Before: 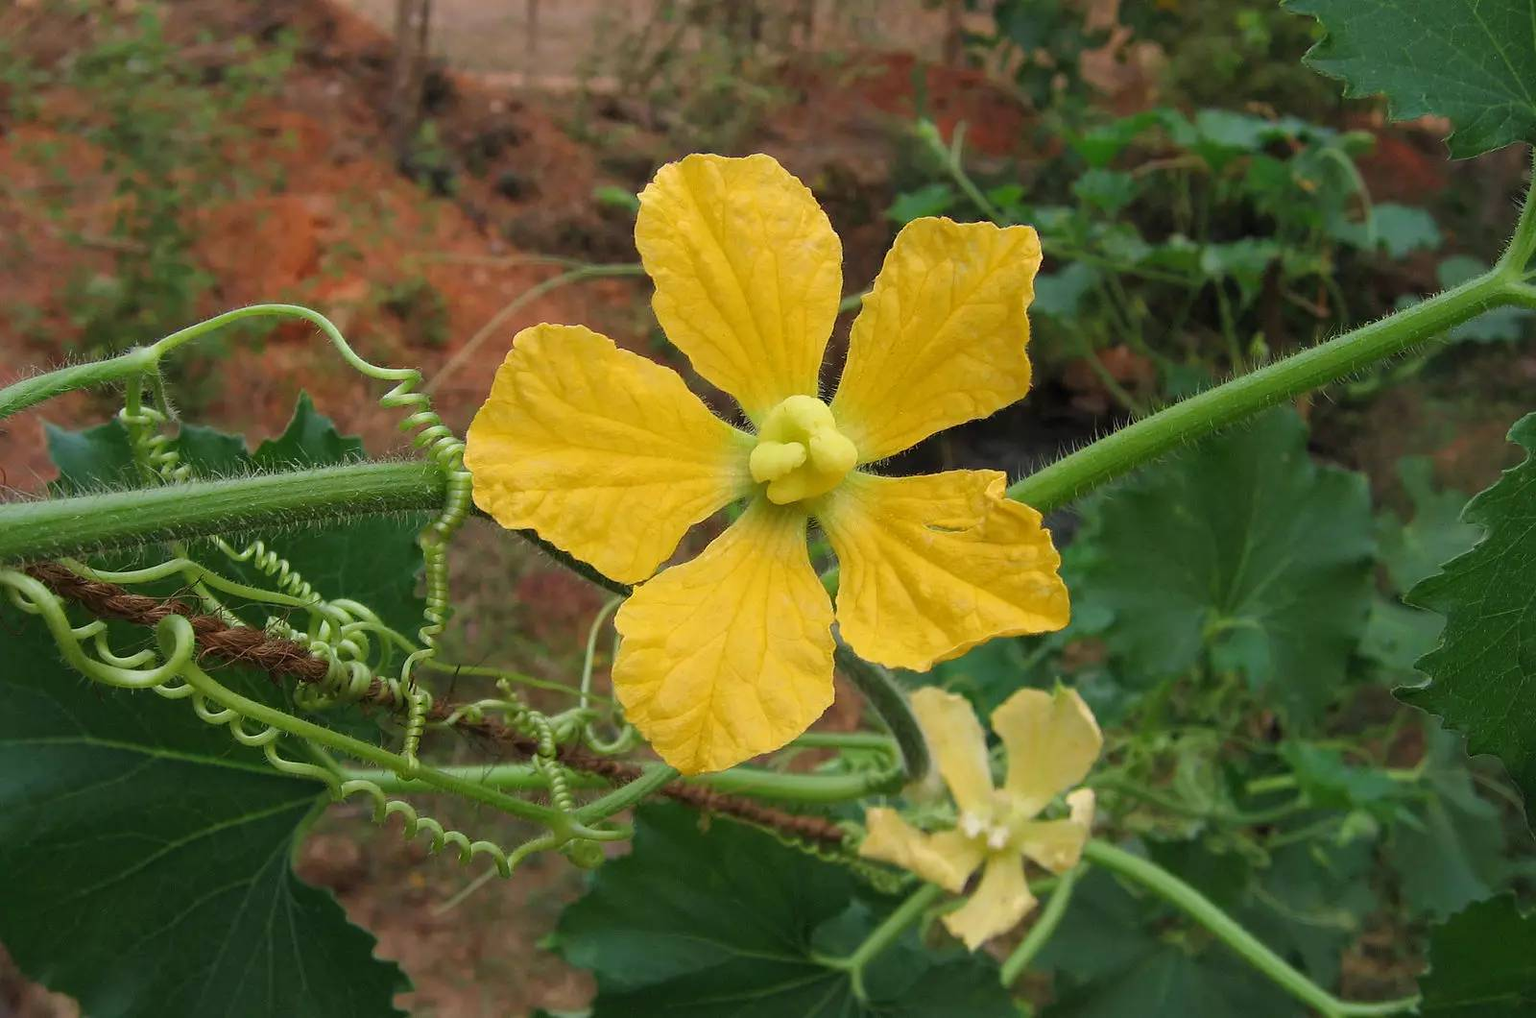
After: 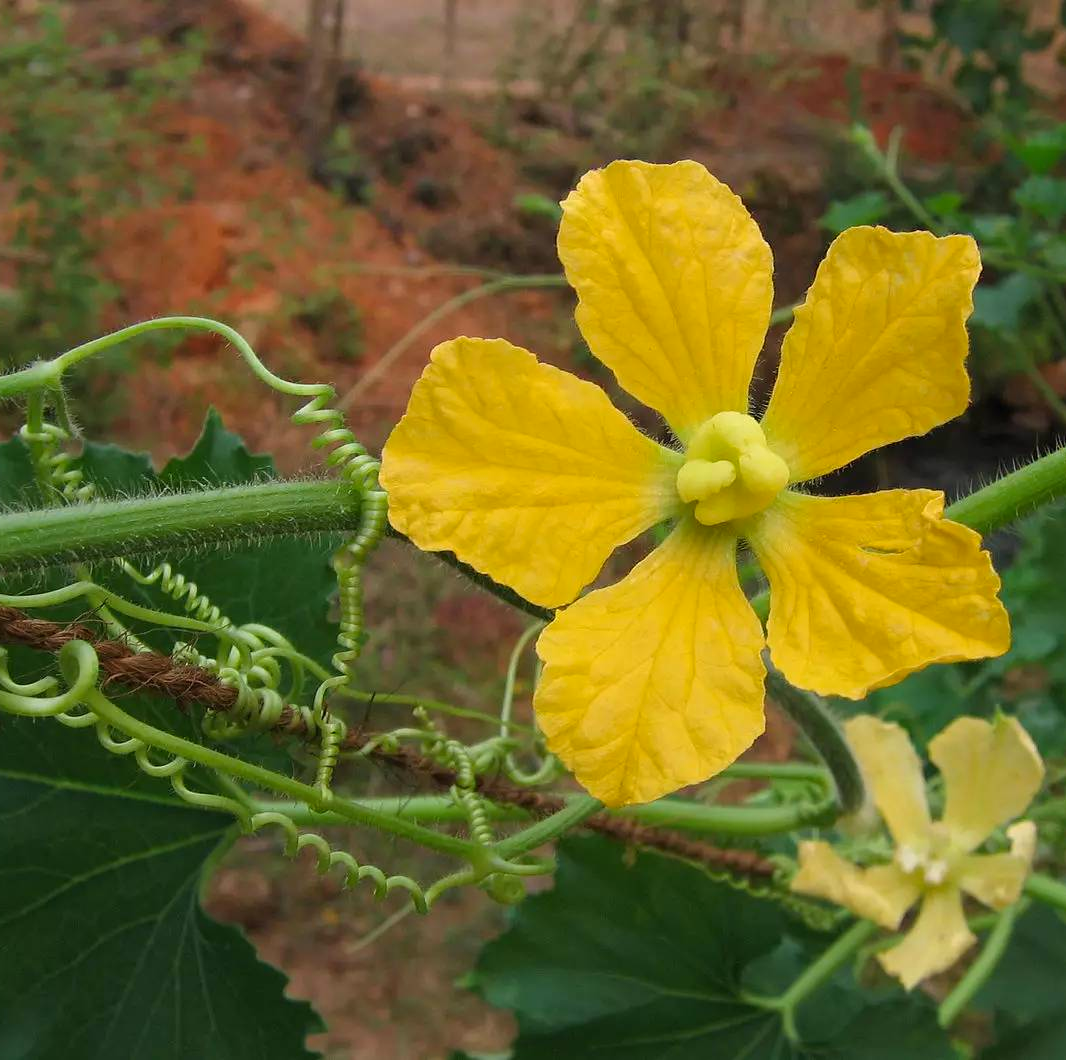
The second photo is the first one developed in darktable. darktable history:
color balance rgb: global vibrance 20%
crop and rotate: left 6.617%, right 26.717%
